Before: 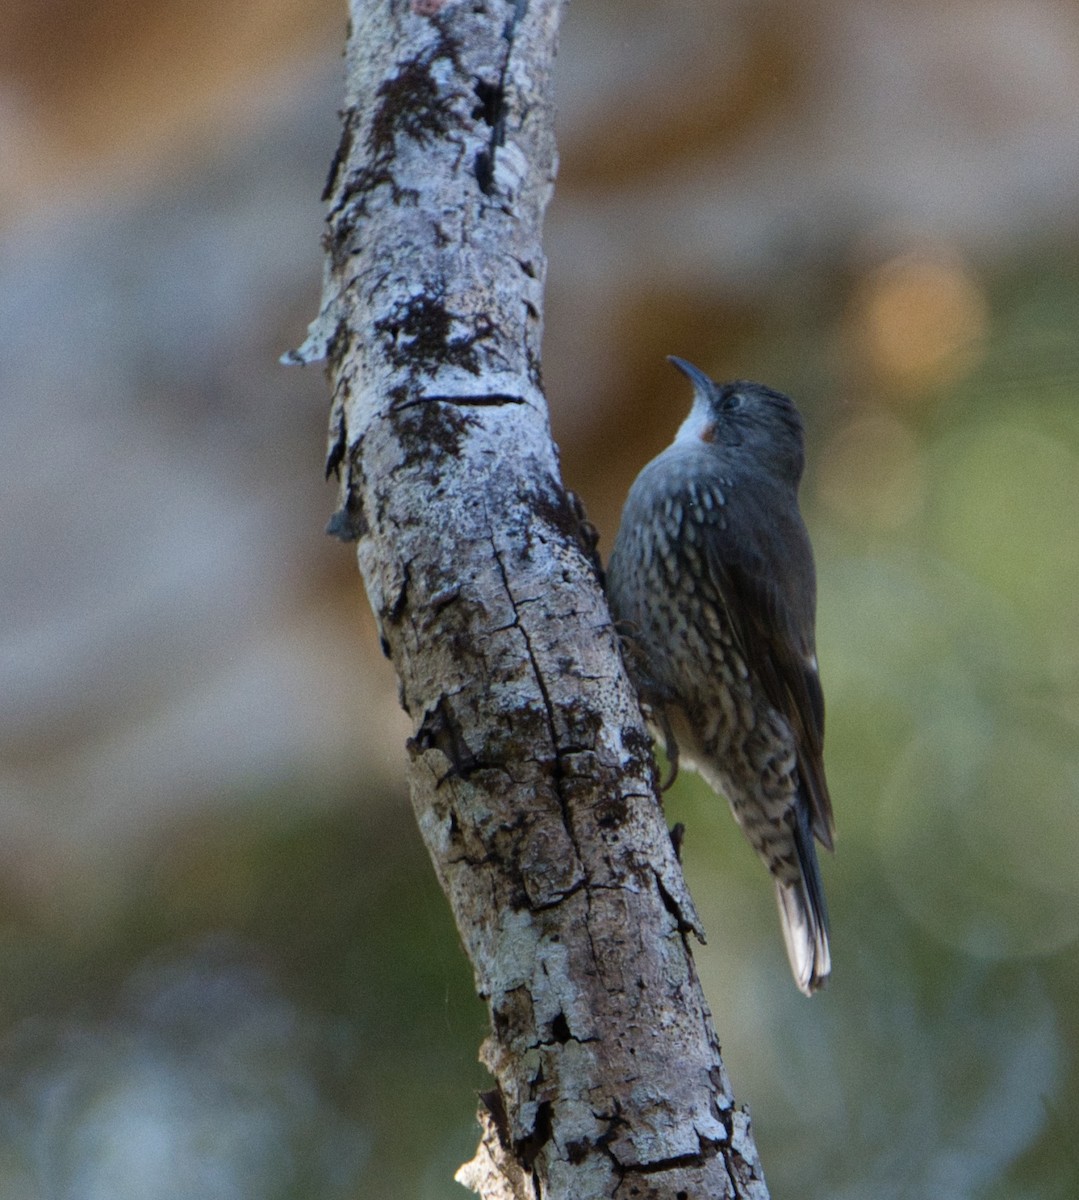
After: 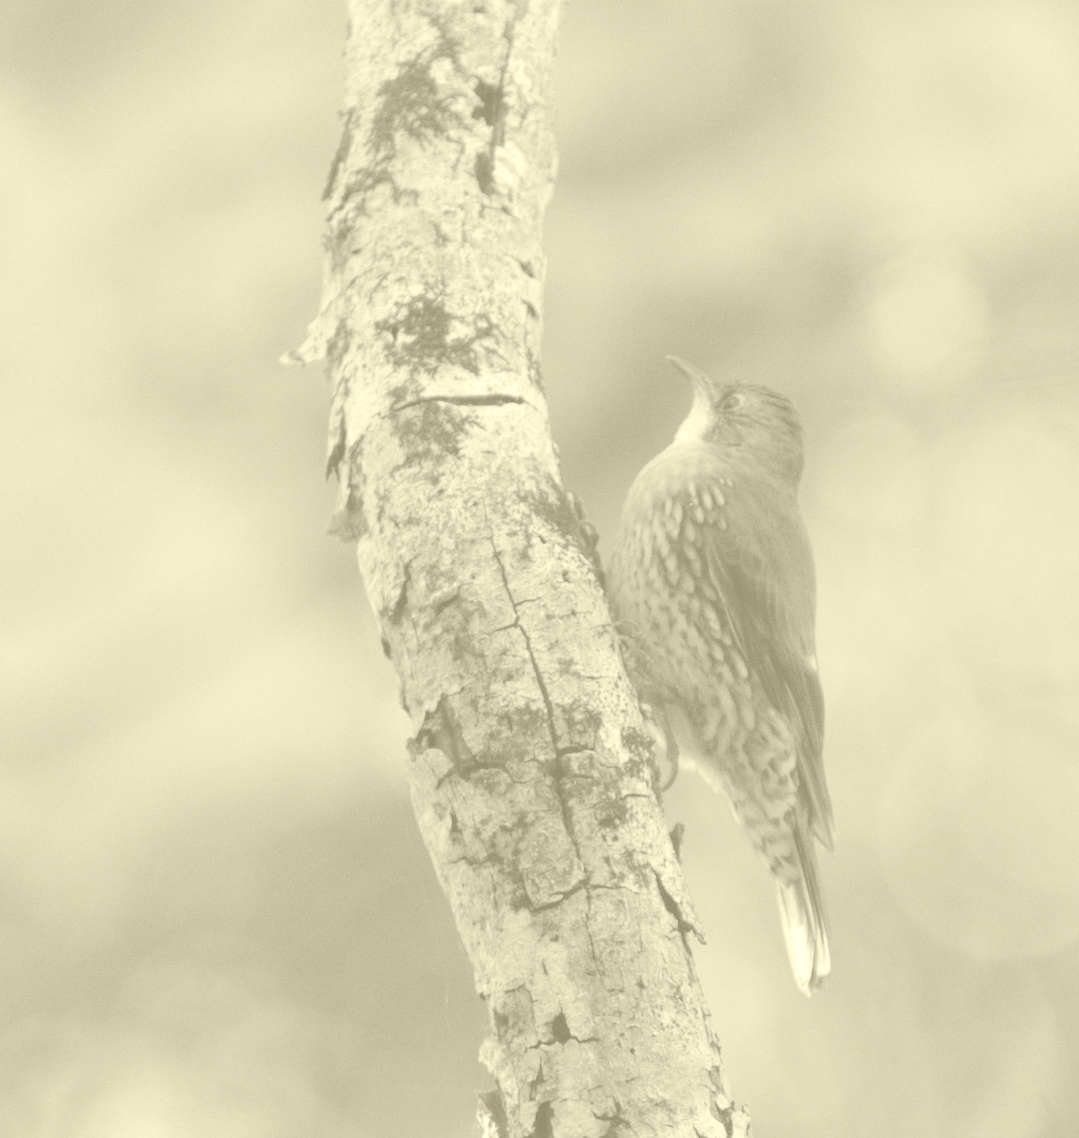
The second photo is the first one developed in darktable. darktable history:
colorize: hue 43.2°, saturation 40%, version 1
contrast brightness saturation: brightness 0.28
crop and rotate: top 0%, bottom 5.097%
